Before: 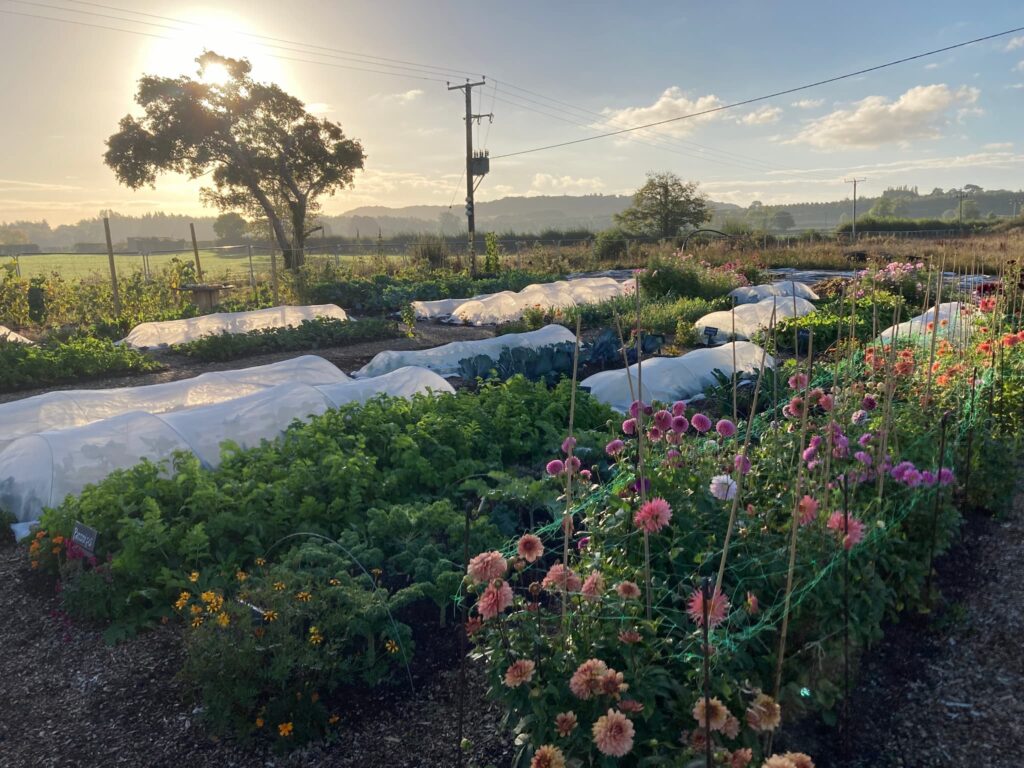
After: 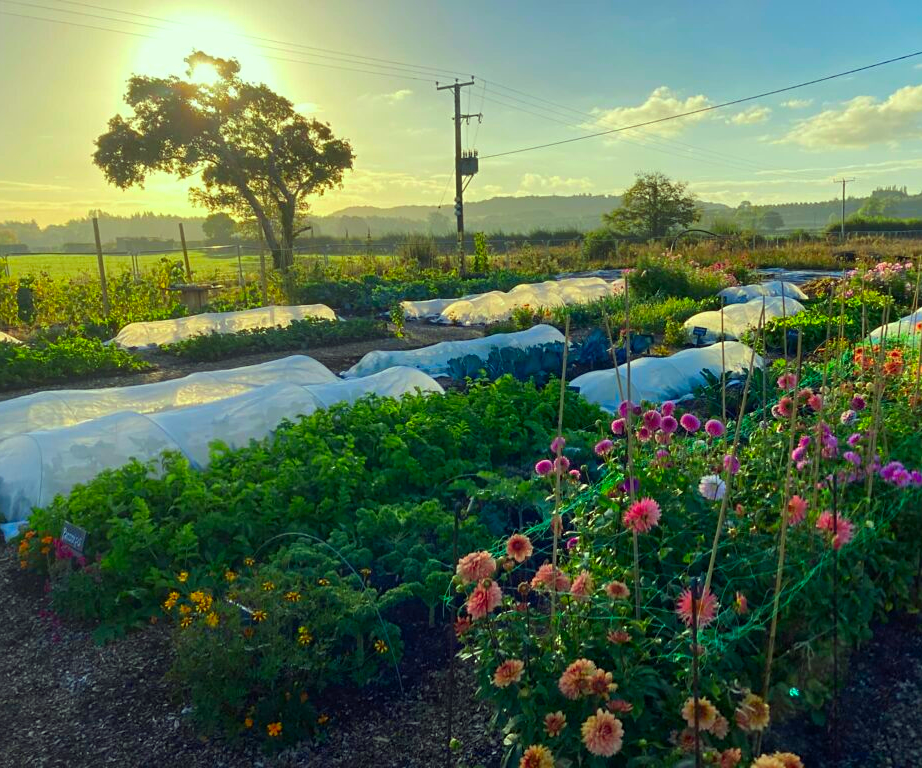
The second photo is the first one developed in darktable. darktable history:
white balance: red 1.009, blue 1.027
crop and rotate: left 1.088%, right 8.807%
color correction: highlights a* -10.77, highlights b* 9.8, saturation 1.72
sharpen: amount 0.2
